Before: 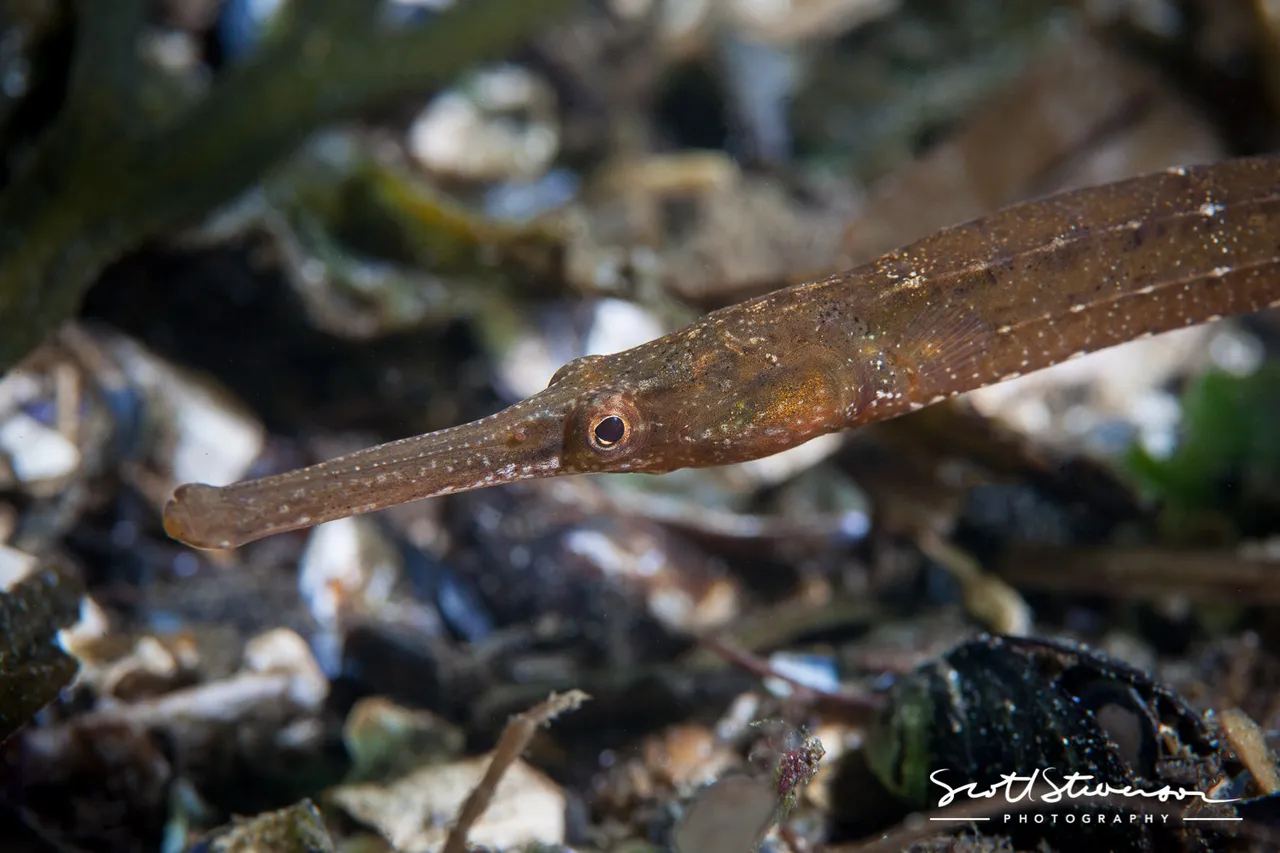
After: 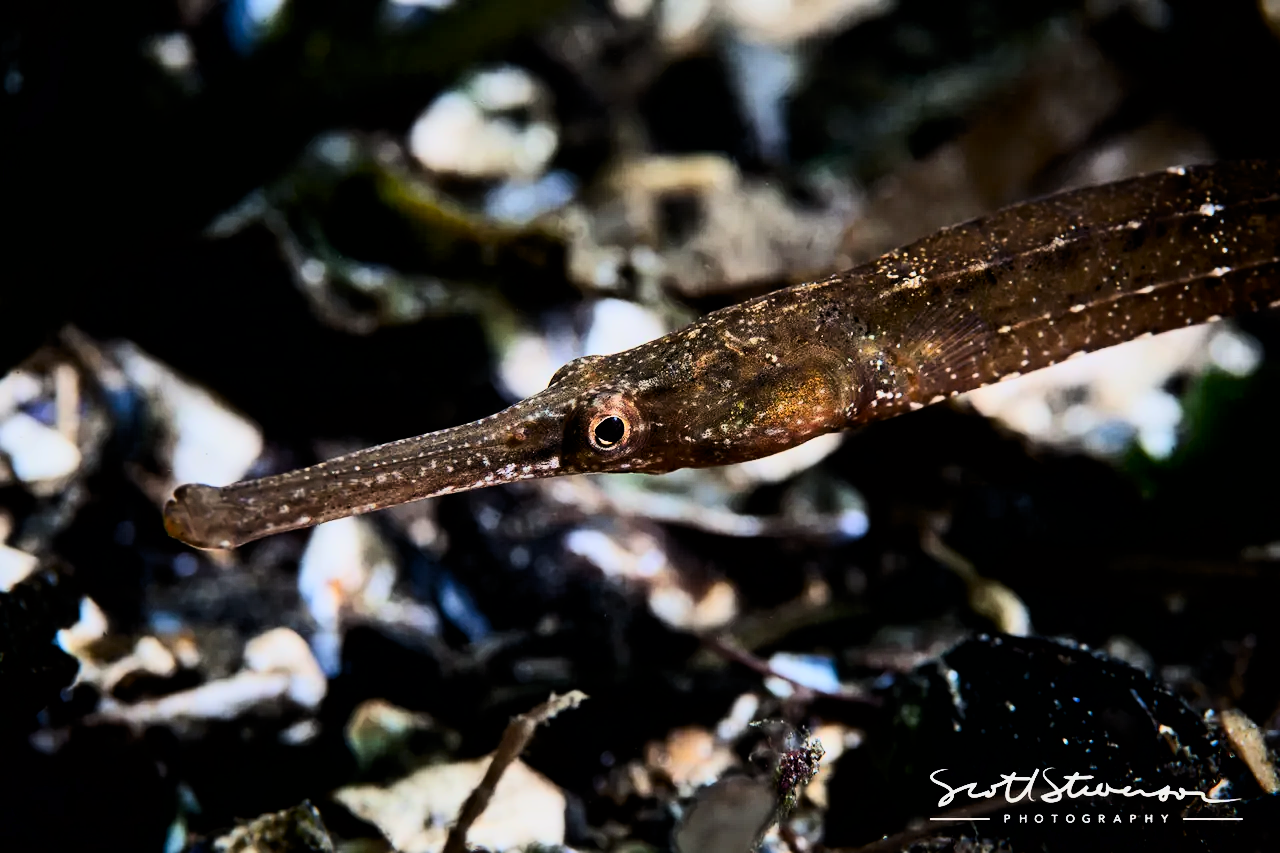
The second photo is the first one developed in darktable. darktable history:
contrast brightness saturation: contrast 0.402, brightness 0.106, saturation 0.214
filmic rgb: black relative exposure -3.18 EV, white relative exposure 7.04 EV, hardness 1.48, contrast 1.352, color science v6 (2022)
